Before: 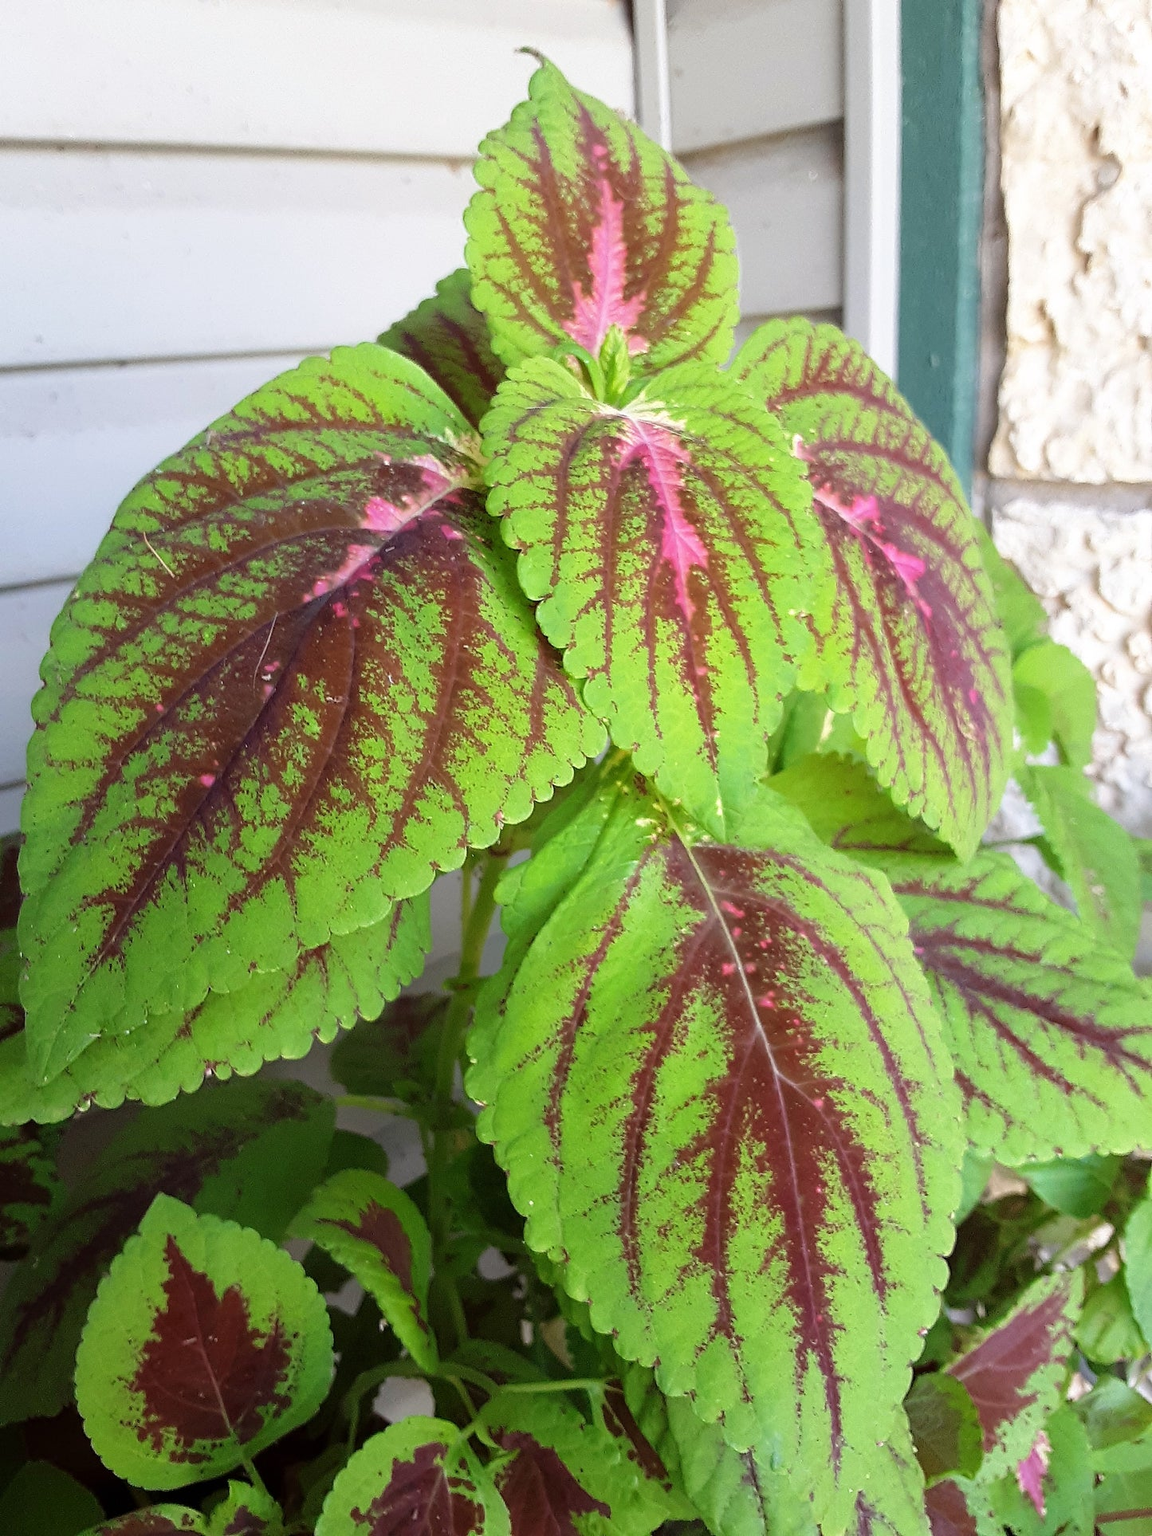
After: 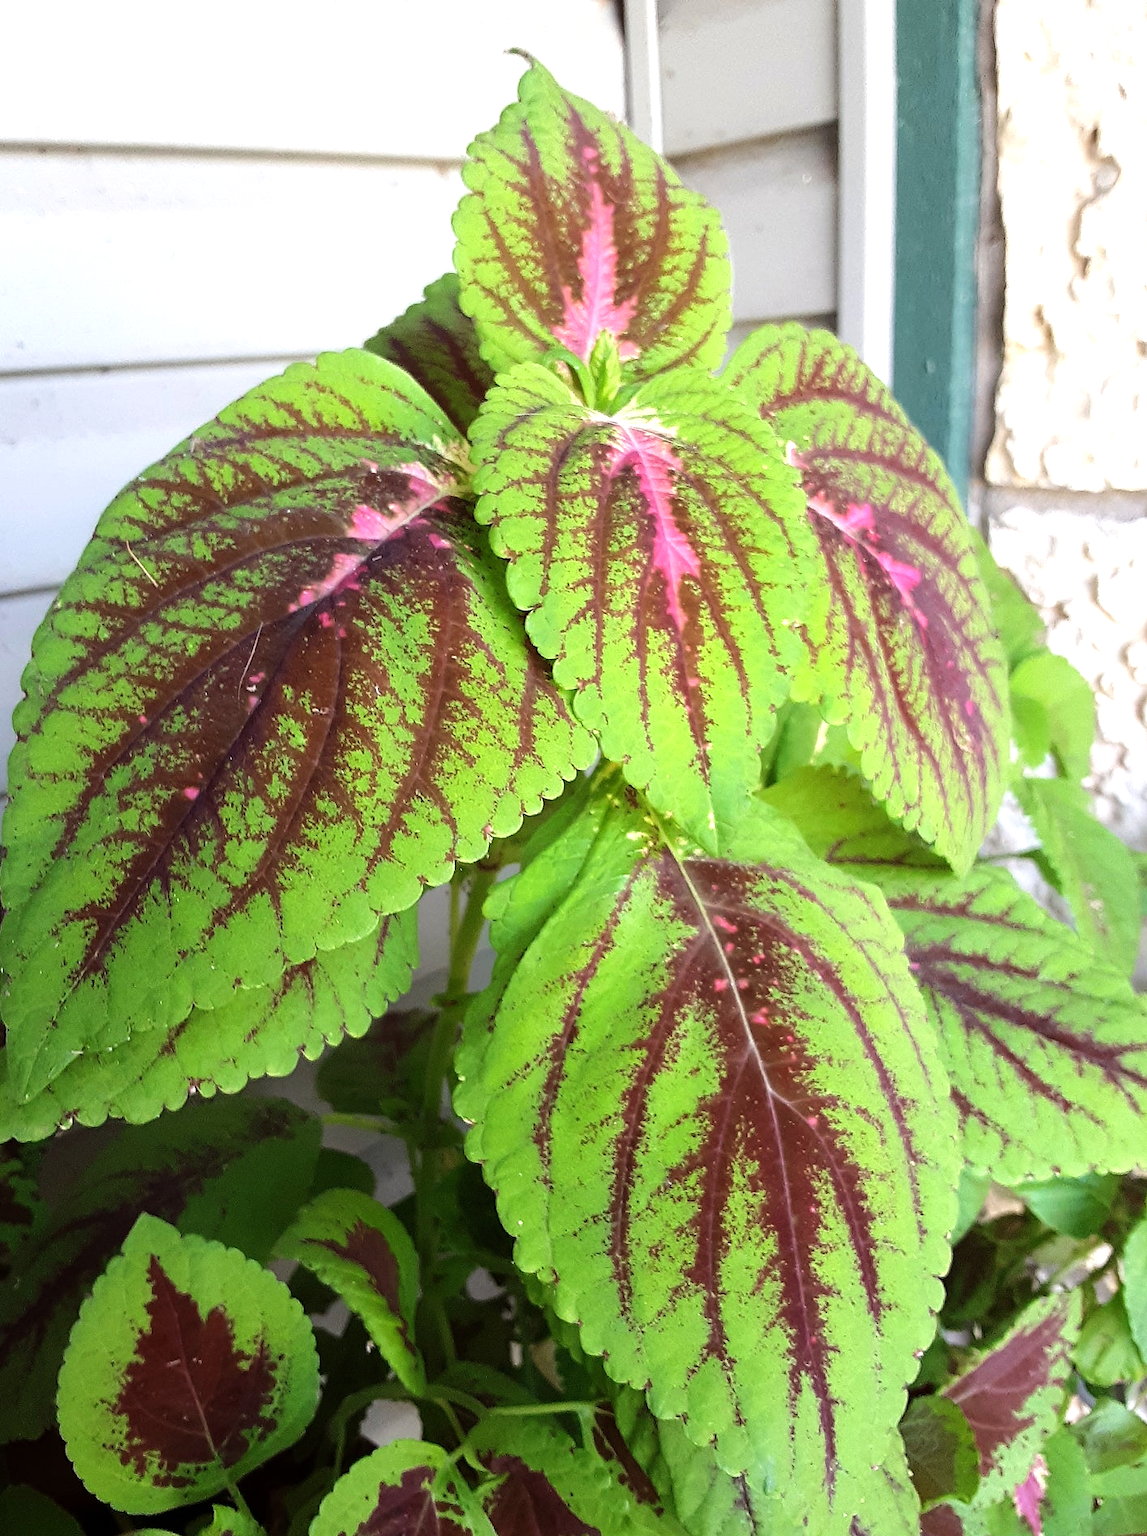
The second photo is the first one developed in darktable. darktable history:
tone equalizer: -8 EV -0.434 EV, -7 EV -0.412 EV, -6 EV -0.36 EV, -5 EV -0.251 EV, -3 EV 0.234 EV, -2 EV 0.32 EV, -1 EV 0.401 EV, +0 EV 0.412 EV, edges refinement/feathering 500, mask exposure compensation -1.57 EV, preserve details no
crop: left 1.709%, right 0.286%, bottom 1.572%
